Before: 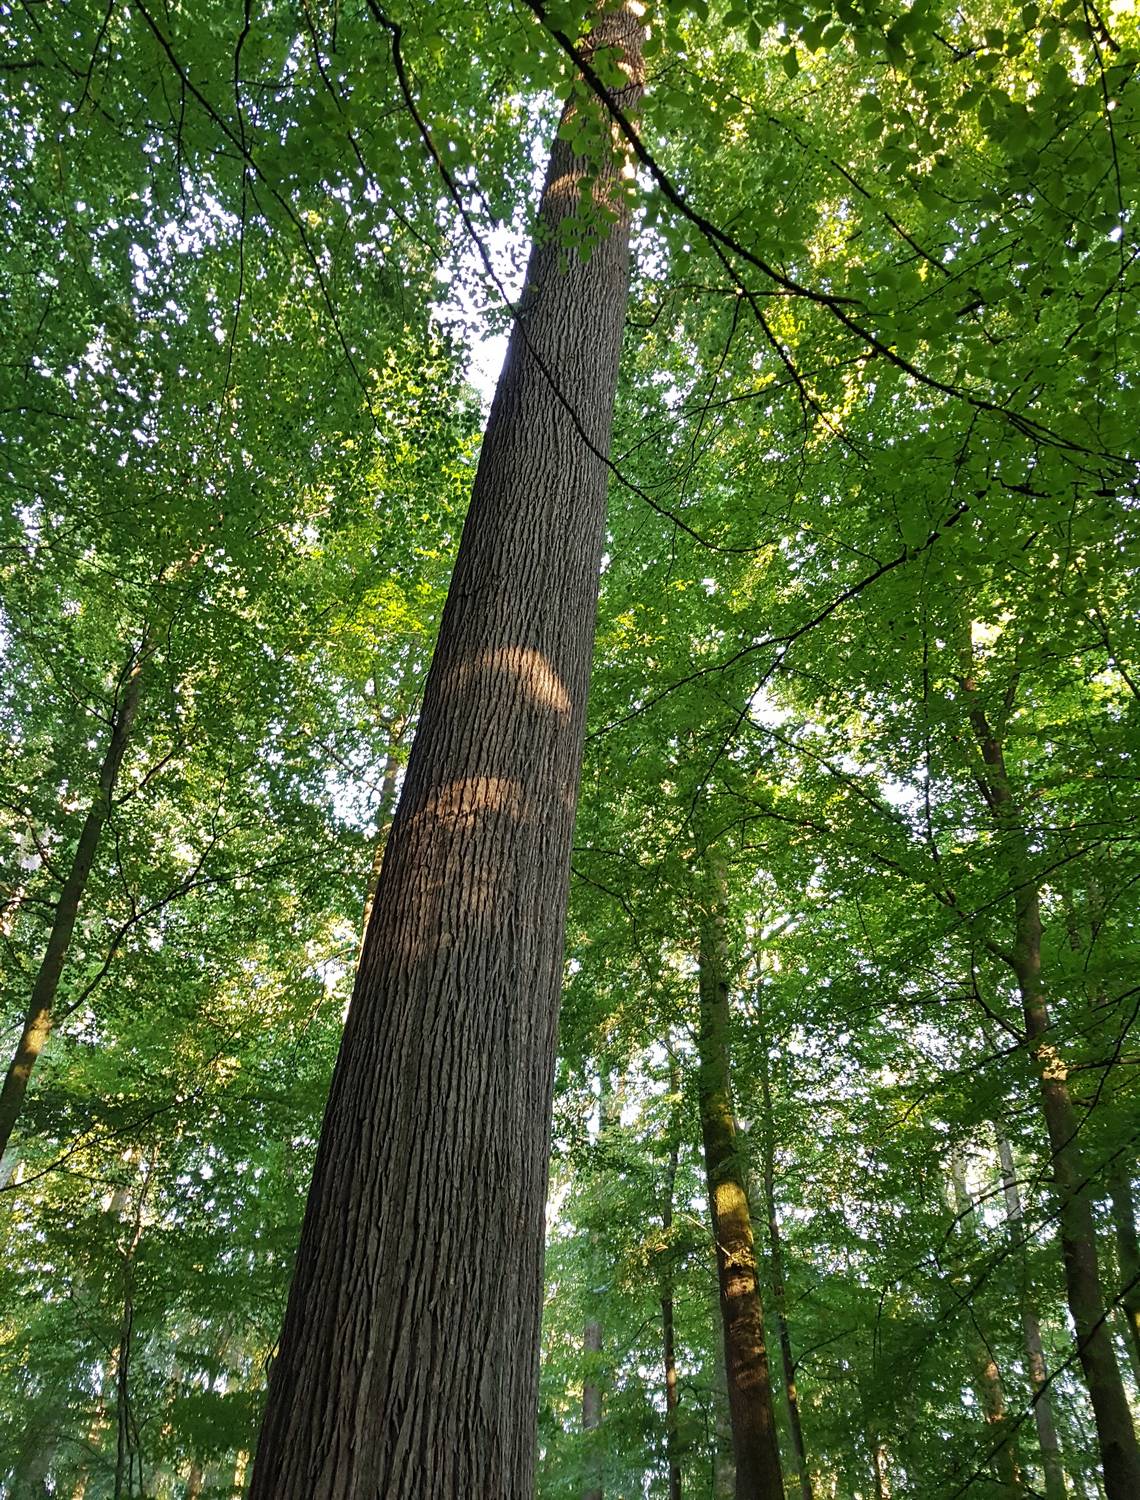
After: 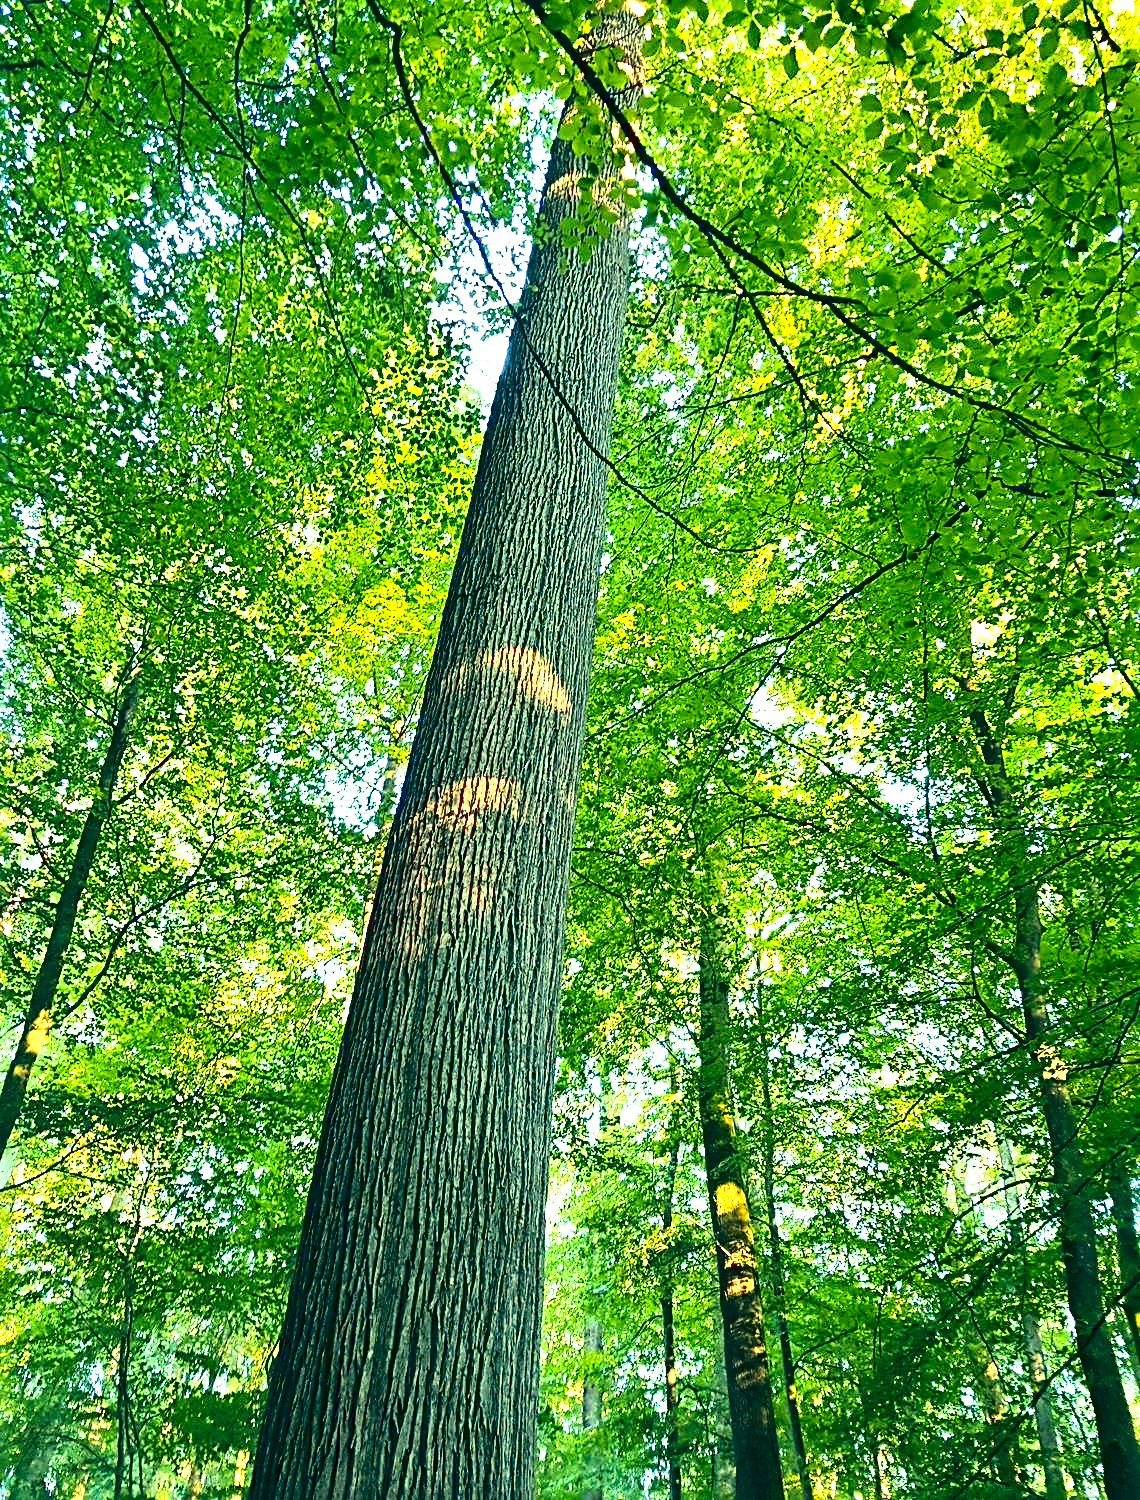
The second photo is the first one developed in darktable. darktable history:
color correction: highlights a* -20, highlights b* 9.8, shadows a* -19.64, shadows b* -11.28
exposure: black level correction 0.001, exposure 1.398 EV, compensate exposure bias true, compensate highlight preservation false
sharpen: radius 3.968
tone curve: curves: ch0 [(0, 0) (0.003, 0.047) (0.011, 0.047) (0.025, 0.049) (0.044, 0.051) (0.069, 0.055) (0.1, 0.066) (0.136, 0.089) (0.177, 0.12) (0.224, 0.155) (0.277, 0.205) (0.335, 0.281) (0.399, 0.37) (0.468, 0.47) (0.543, 0.574) (0.623, 0.687) (0.709, 0.801) (0.801, 0.89) (0.898, 0.963) (1, 1)], color space Lab, linked channels, preserve colors none
color zones: curves: ch1 [(0.235, 0.558) (0.75, 0.5)]; ch2 [(0.25, 0.462) (0.749, 0.457)]
